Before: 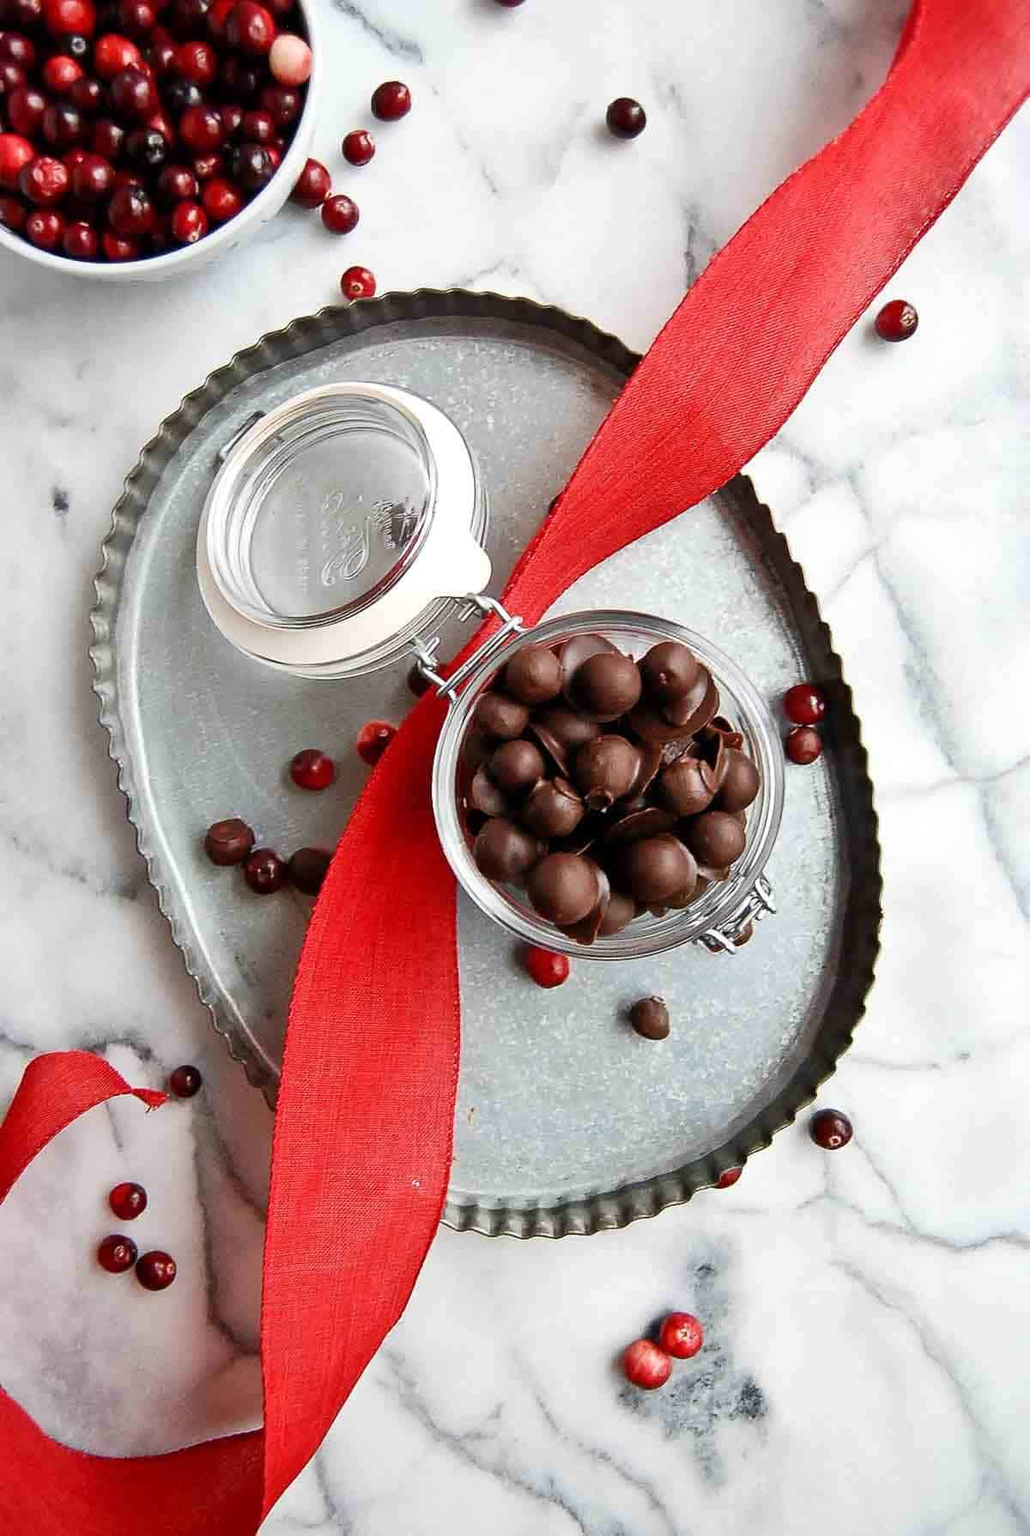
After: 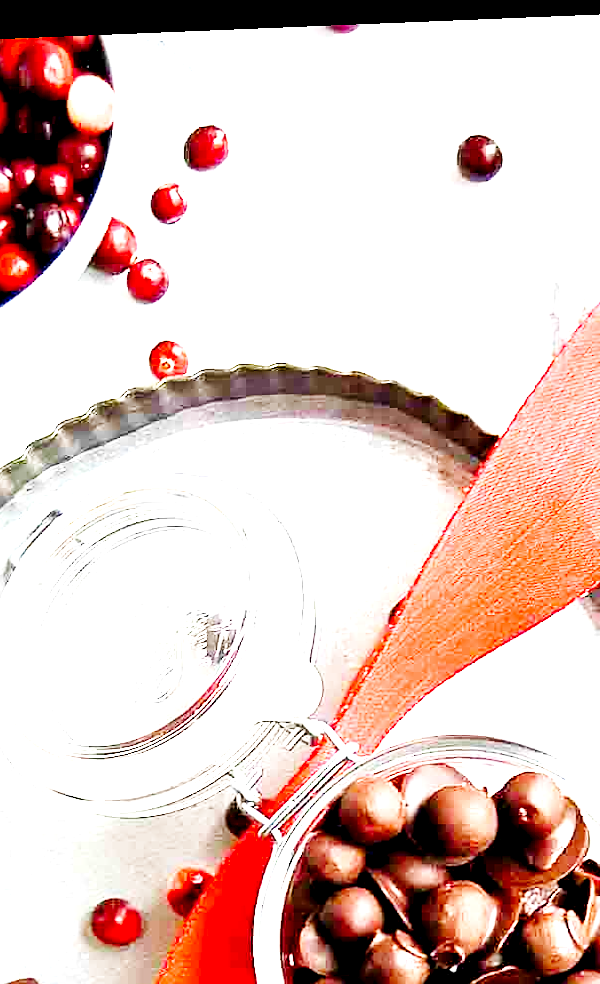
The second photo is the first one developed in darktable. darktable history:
base curve: curves: ch0 [(0, 0) (0.032, 0.025) (0.121, 0.166) (0.206, 0.329) (0.605, 0.79) (1, 1)], preserve colors none
exposure: black level correction 0.005, exposure 2.084 EV, compensate highlight preservation false
crop: left 19.556%, right 30.401%, bottom 46.458%
sharpen: radius 1.864, amount 0.398, threshold 1.271
rotate and perspective: lens shift (horizontal) -0.055, automatic cropping off
